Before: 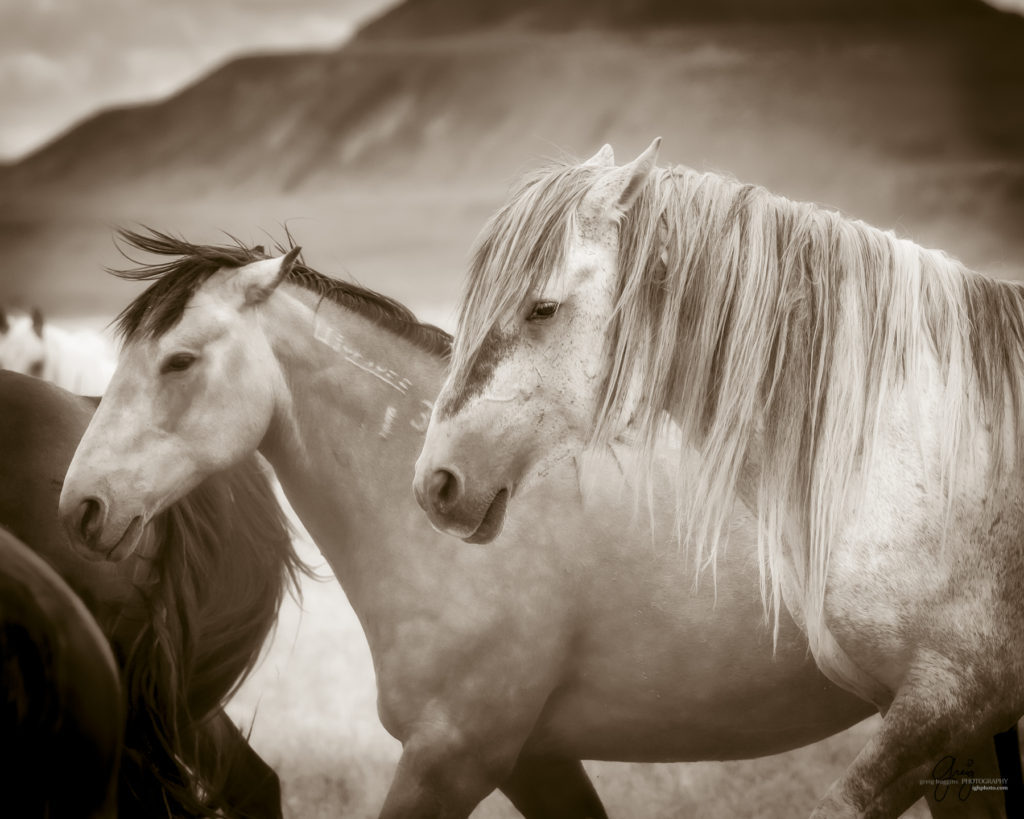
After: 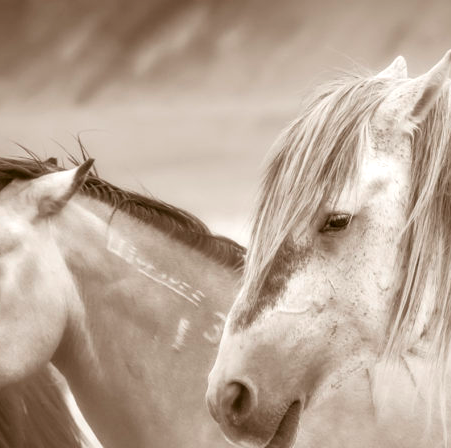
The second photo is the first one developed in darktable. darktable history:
crop: left 20.248%, top 10.86%, right 35.675%, bottom 34.321%
exposure: exposure 0.3 EV, compensate highlight preservation false
